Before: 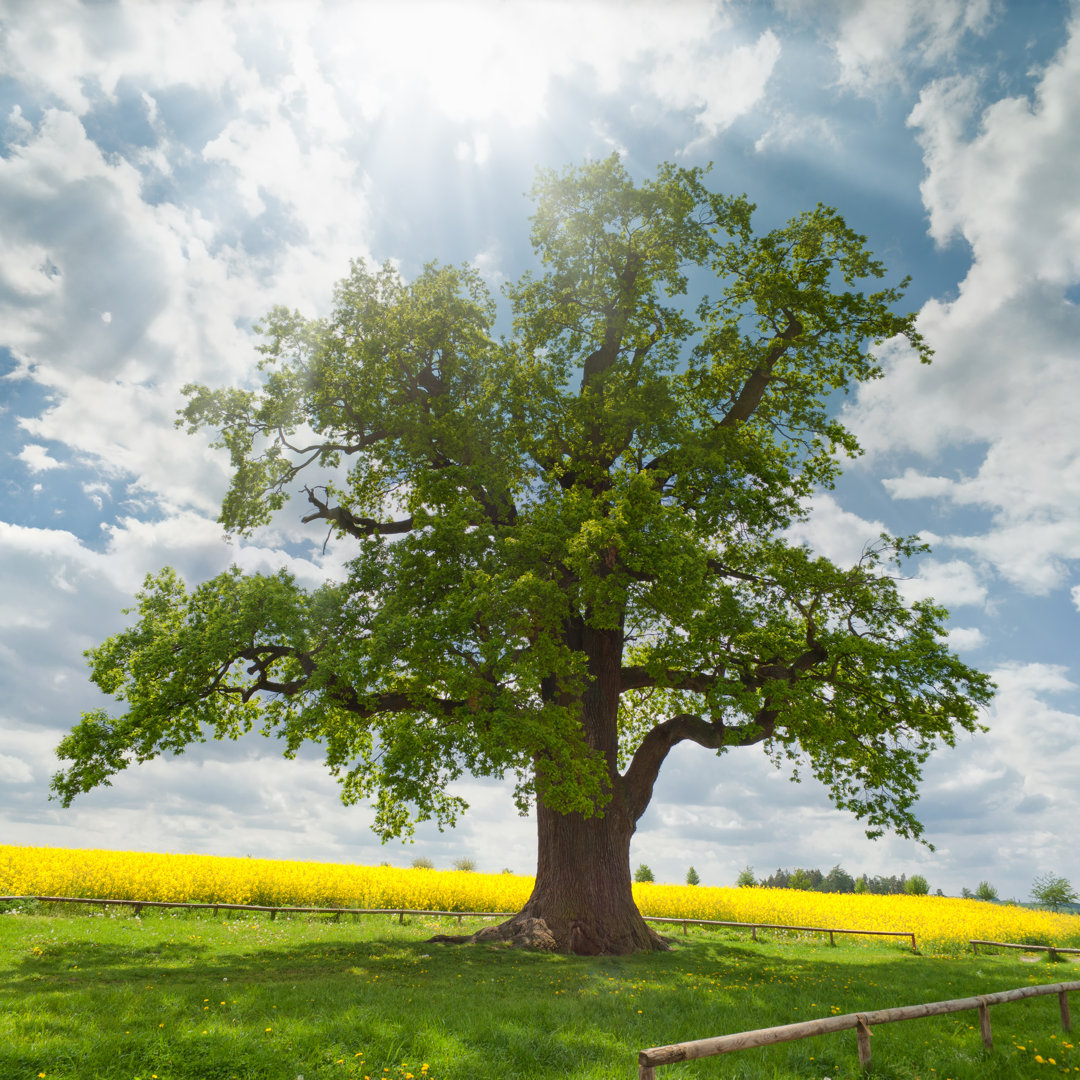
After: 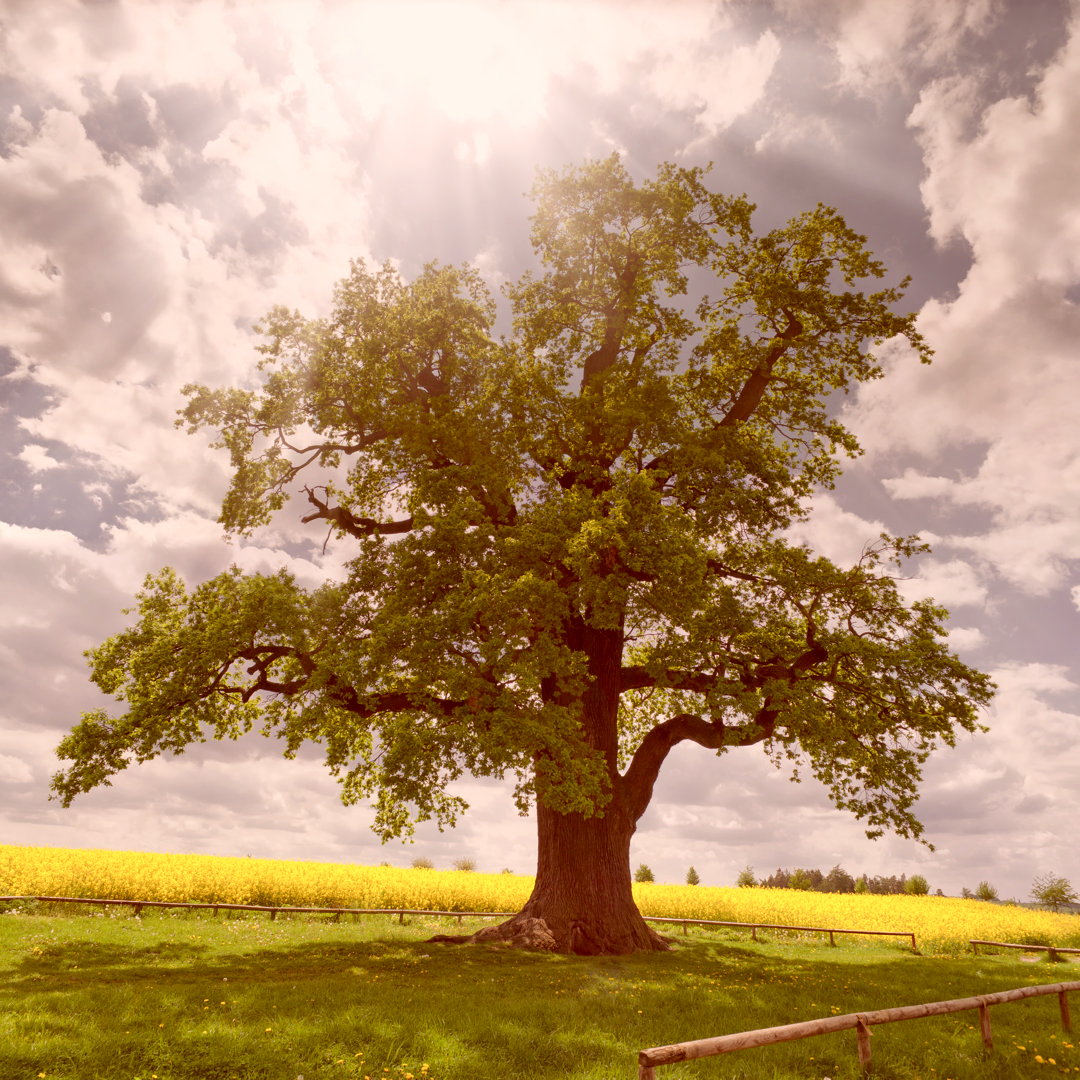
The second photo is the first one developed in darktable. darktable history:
color correction: highlights a* 9.22, highlights b* 8.99, shadows a* 39.47, shadows b* 39.76, saturation 0.783
exposure: black level correction 0.001, exposure 0.016 EV, compensate highlight preservation false
